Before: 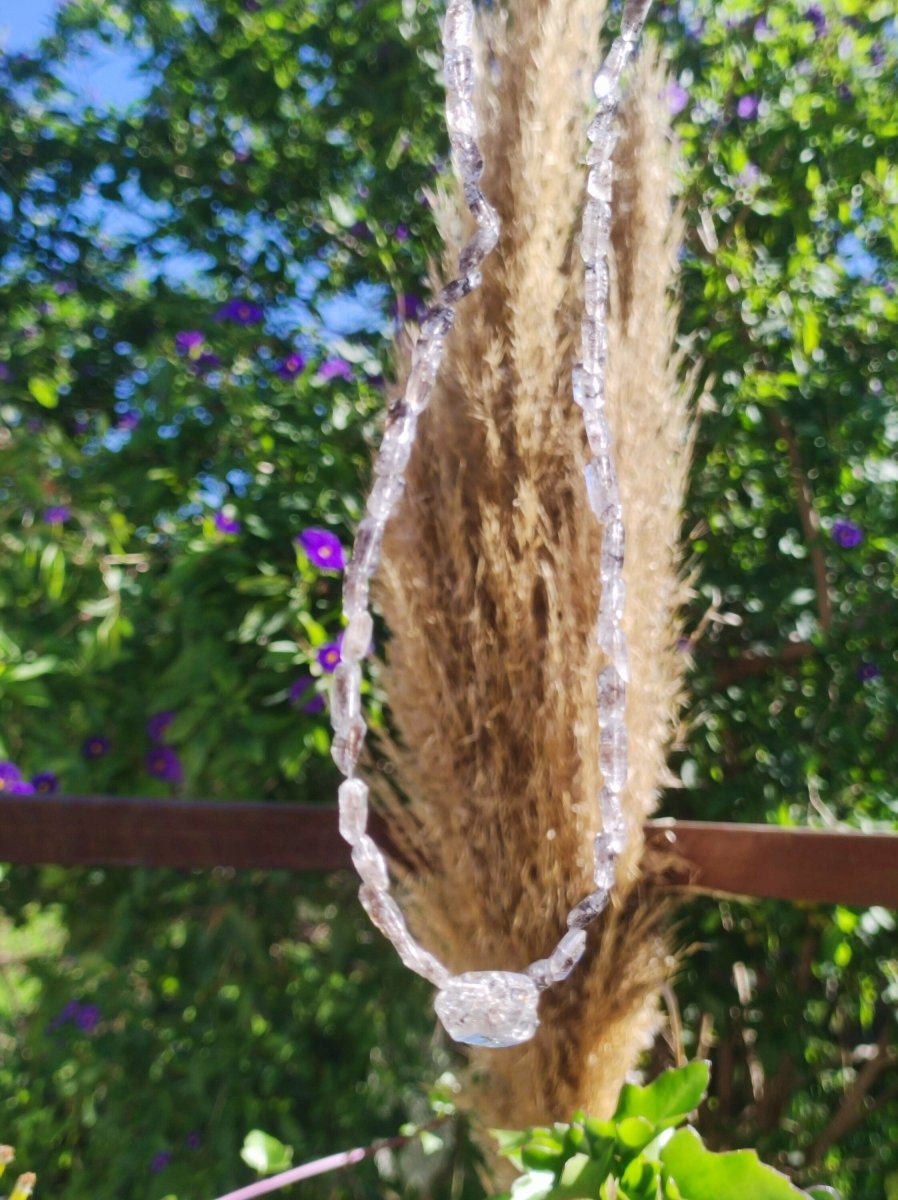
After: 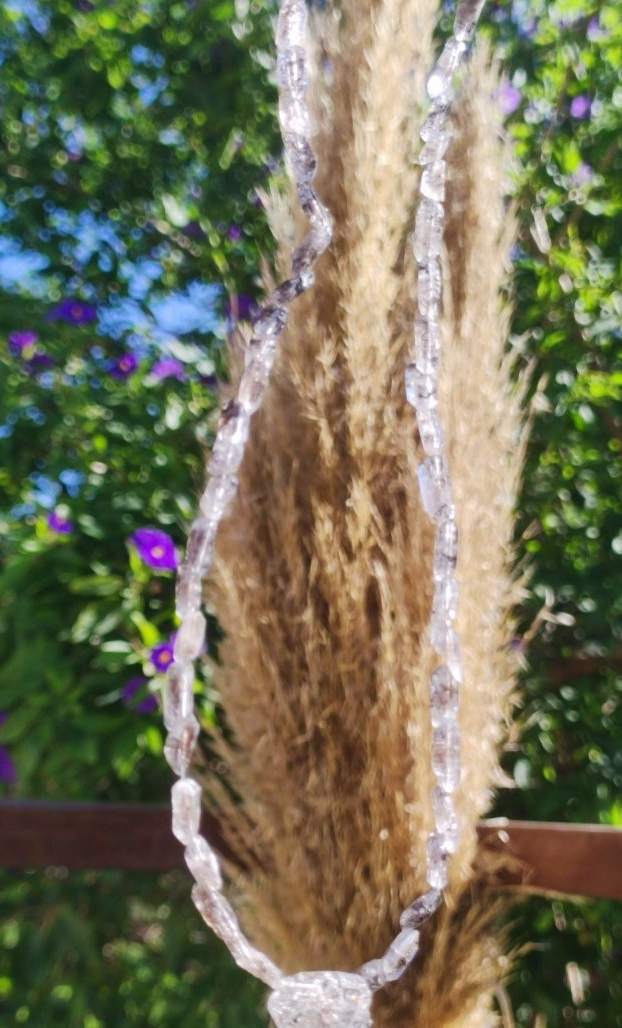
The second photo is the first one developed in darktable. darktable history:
crop: left 18.692%, right 12.042%, bottom 14.296%
